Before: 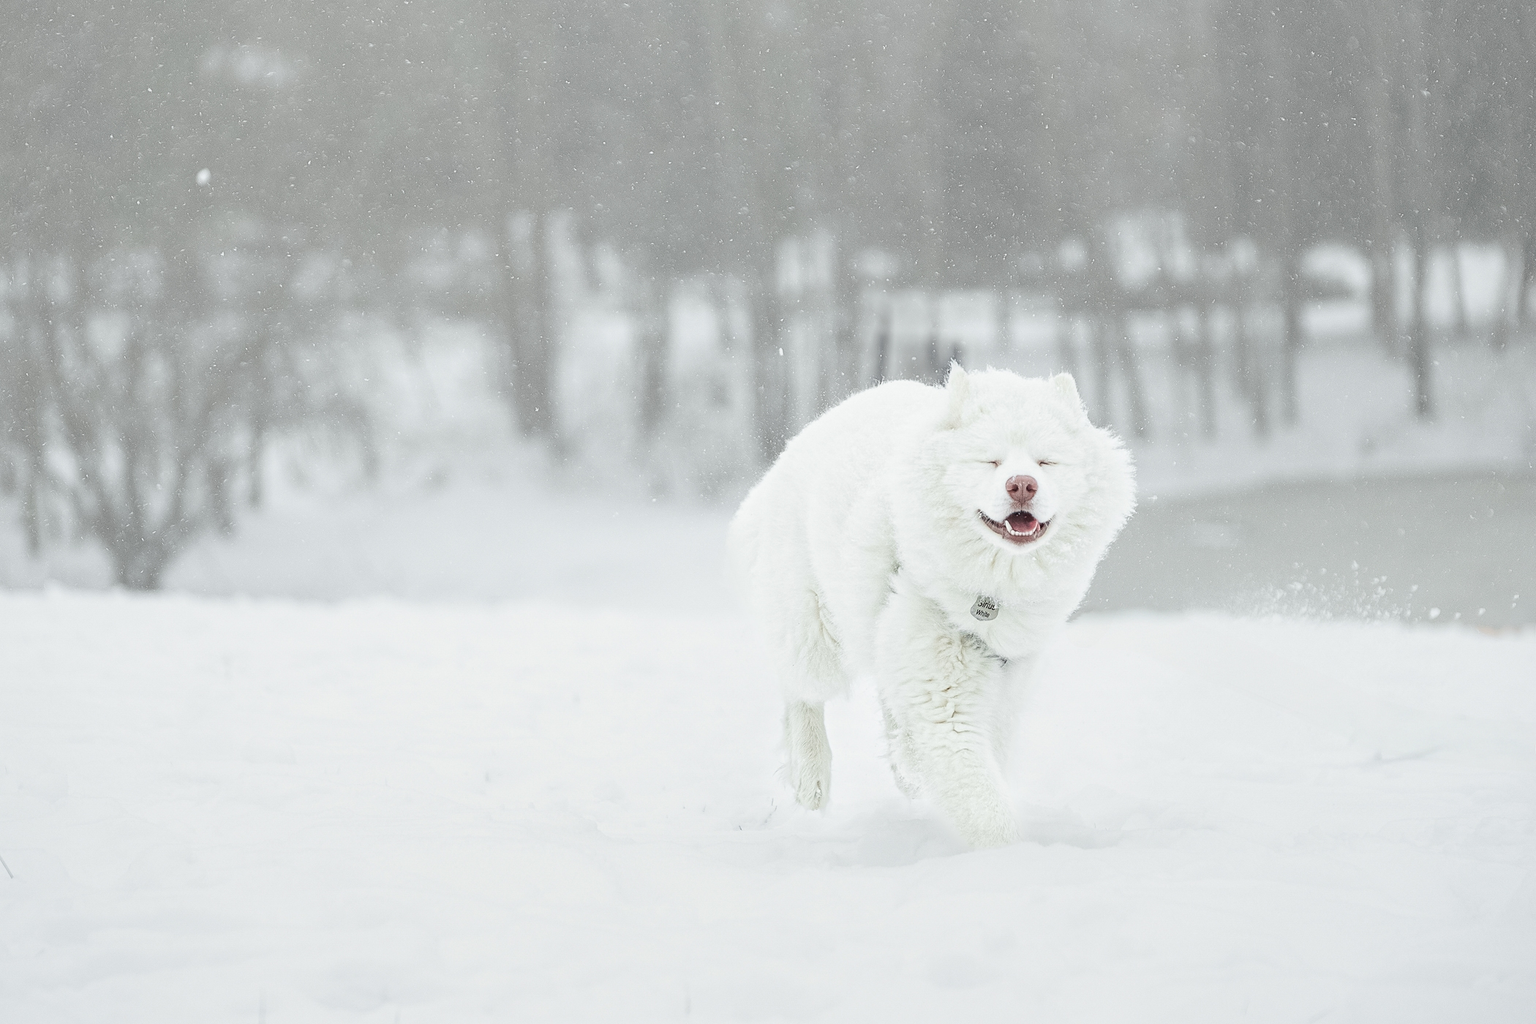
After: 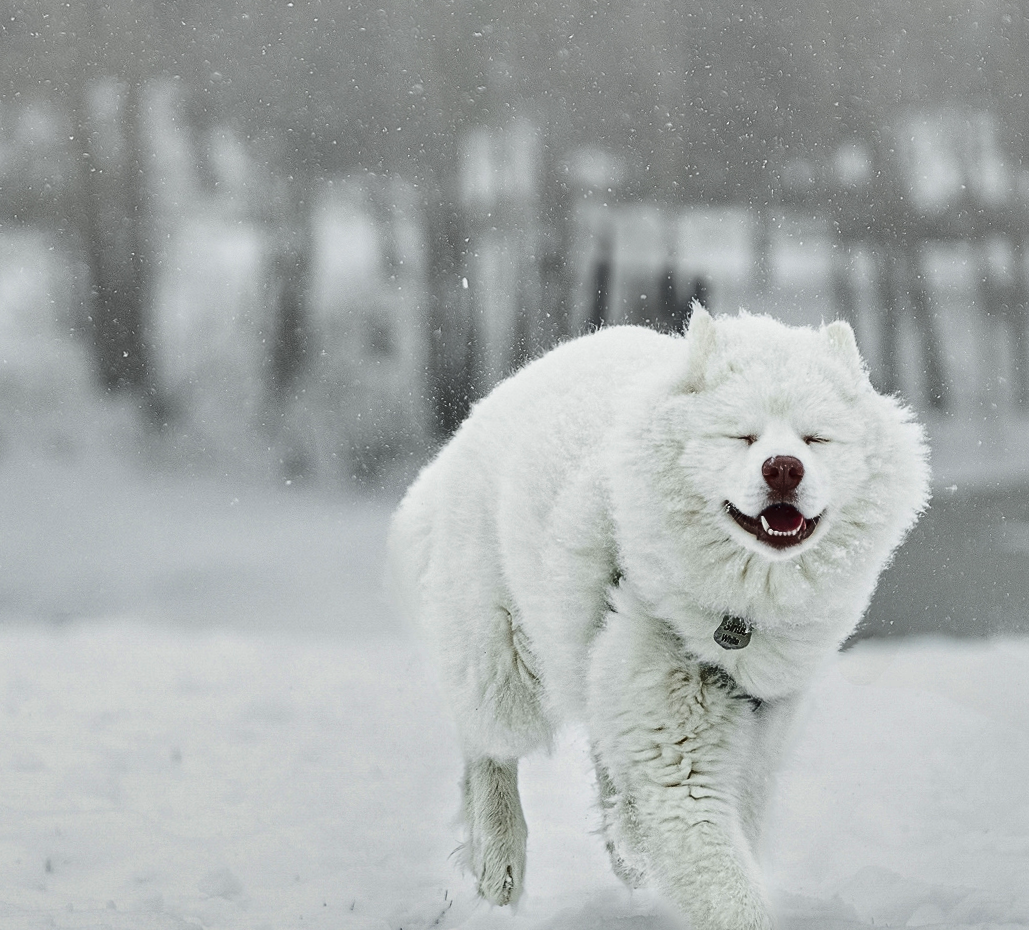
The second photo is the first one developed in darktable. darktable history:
crop: left 32.075%, top 10.976%, right 18.355%, bottom 17.596%
rotate and perspective: rotation 0.679°, lens shift (horizontal) 0.136, crop left 0.009, crop right 0.991, crop top 0.078, crop bottom 0.95
shadows and highlights: white point adjustment 0.1, highlights -70, soften with gaussian
